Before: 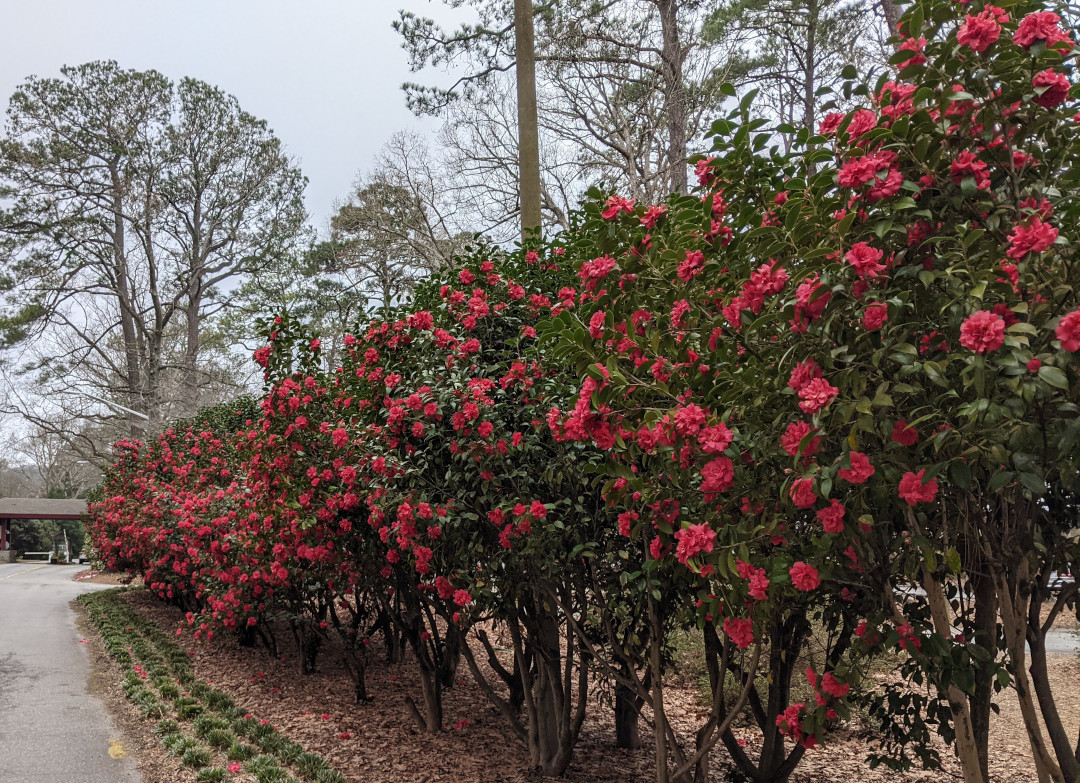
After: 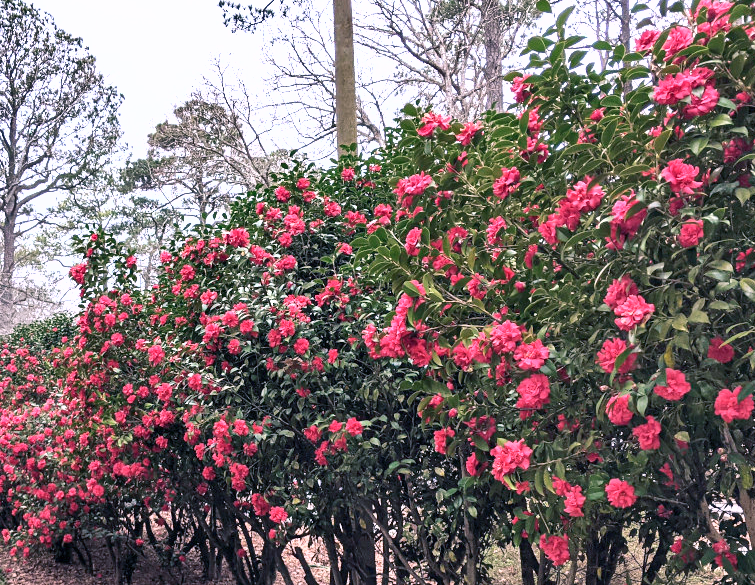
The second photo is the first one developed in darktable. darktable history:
crop and rotate: left 17.046%, top 10.659%, right 12.989%, bottom 14.553%
color calibration: illuminant as shot in camera, x 0.377, y 0.392, temperature 4169.3 K, saturation algorithm version 1 (2020)
contrast brightness saturation: contrast 0.14
exposure: black level correction 0, exposure 1.3 EV, compensate exposure bias true, compensate highlight preservation false
shadows and highlights: low approximation 0.01, soften with gaussian
color balance rgb: shadows lift › chroma 5.41%, shadows lift › hue 240°, highlights gain › chroma 3.74%, highlights gain › hue 60°, saturation formula JzAzBz (2021)
